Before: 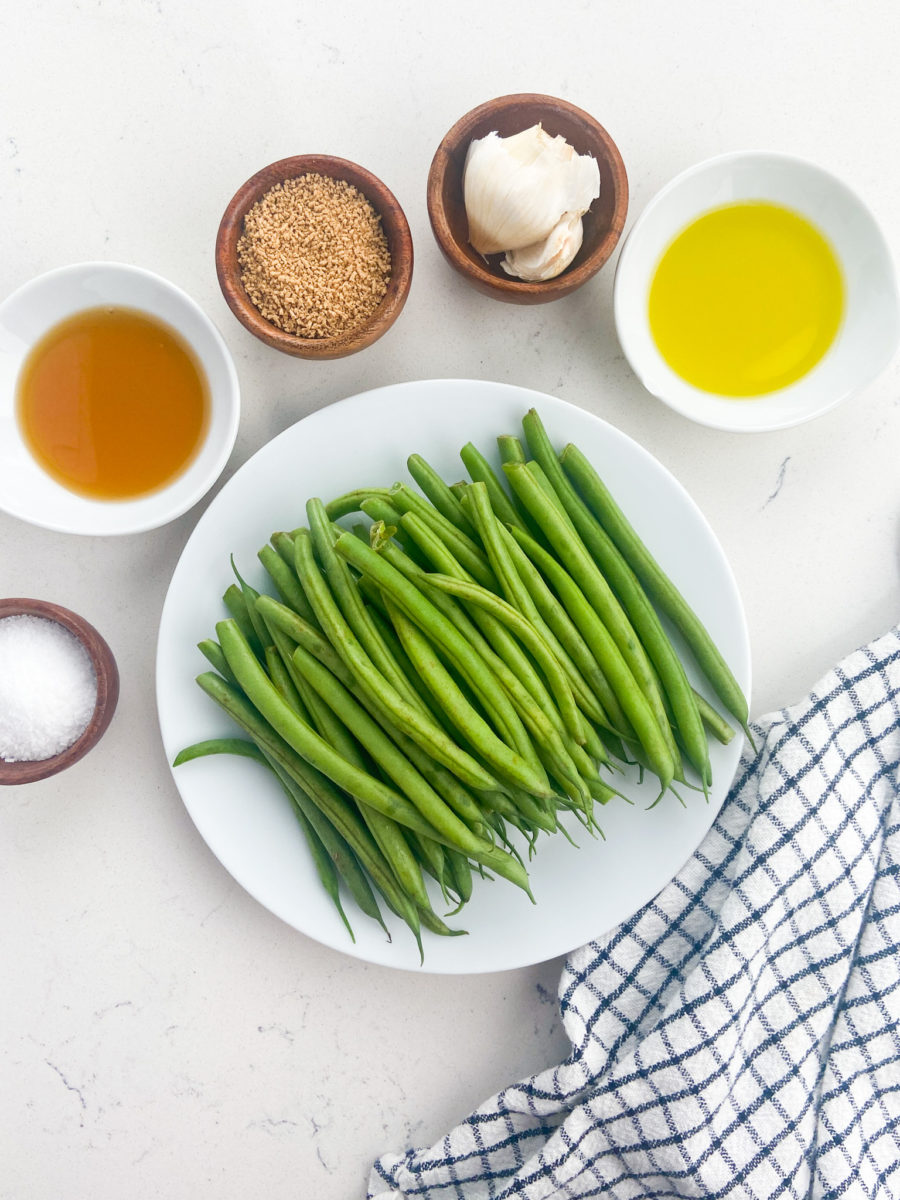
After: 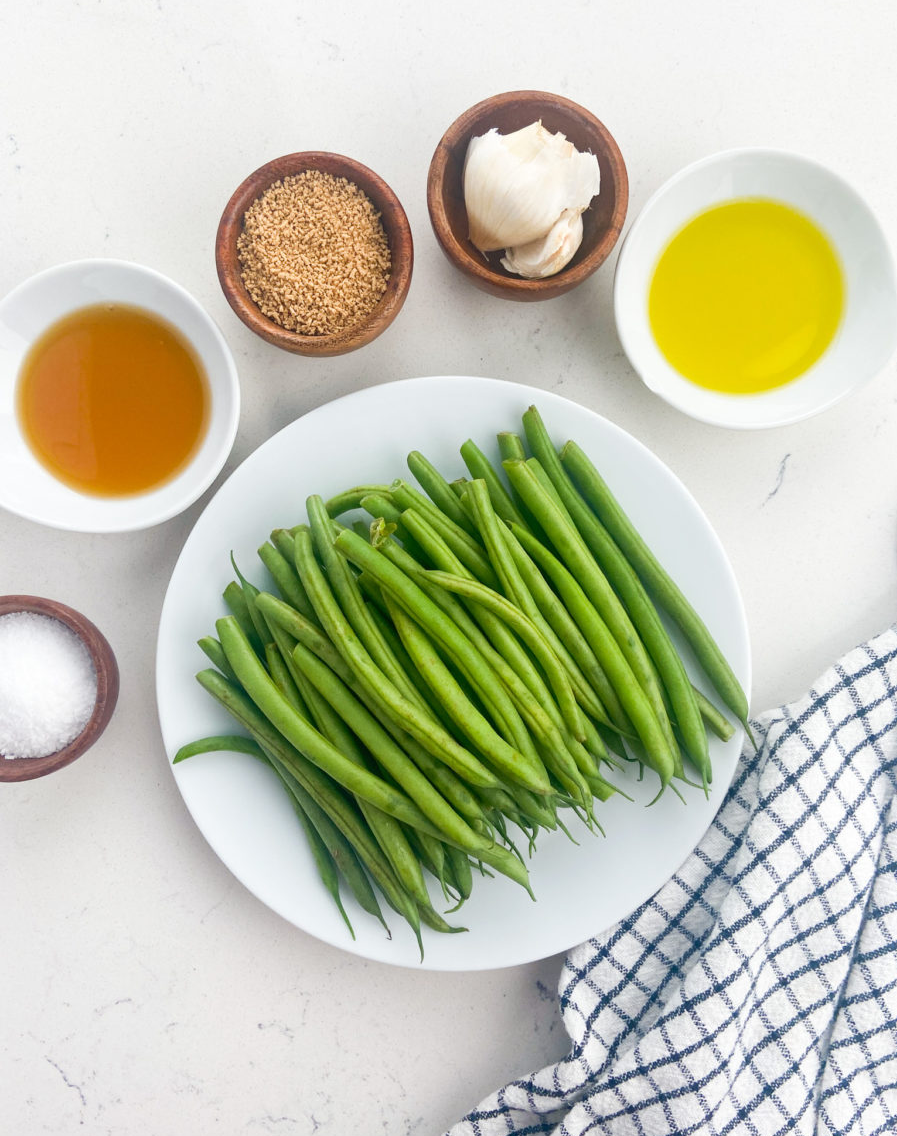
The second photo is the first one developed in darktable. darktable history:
crop: top 0.272%, right 0.258%, bottom 4.997%
